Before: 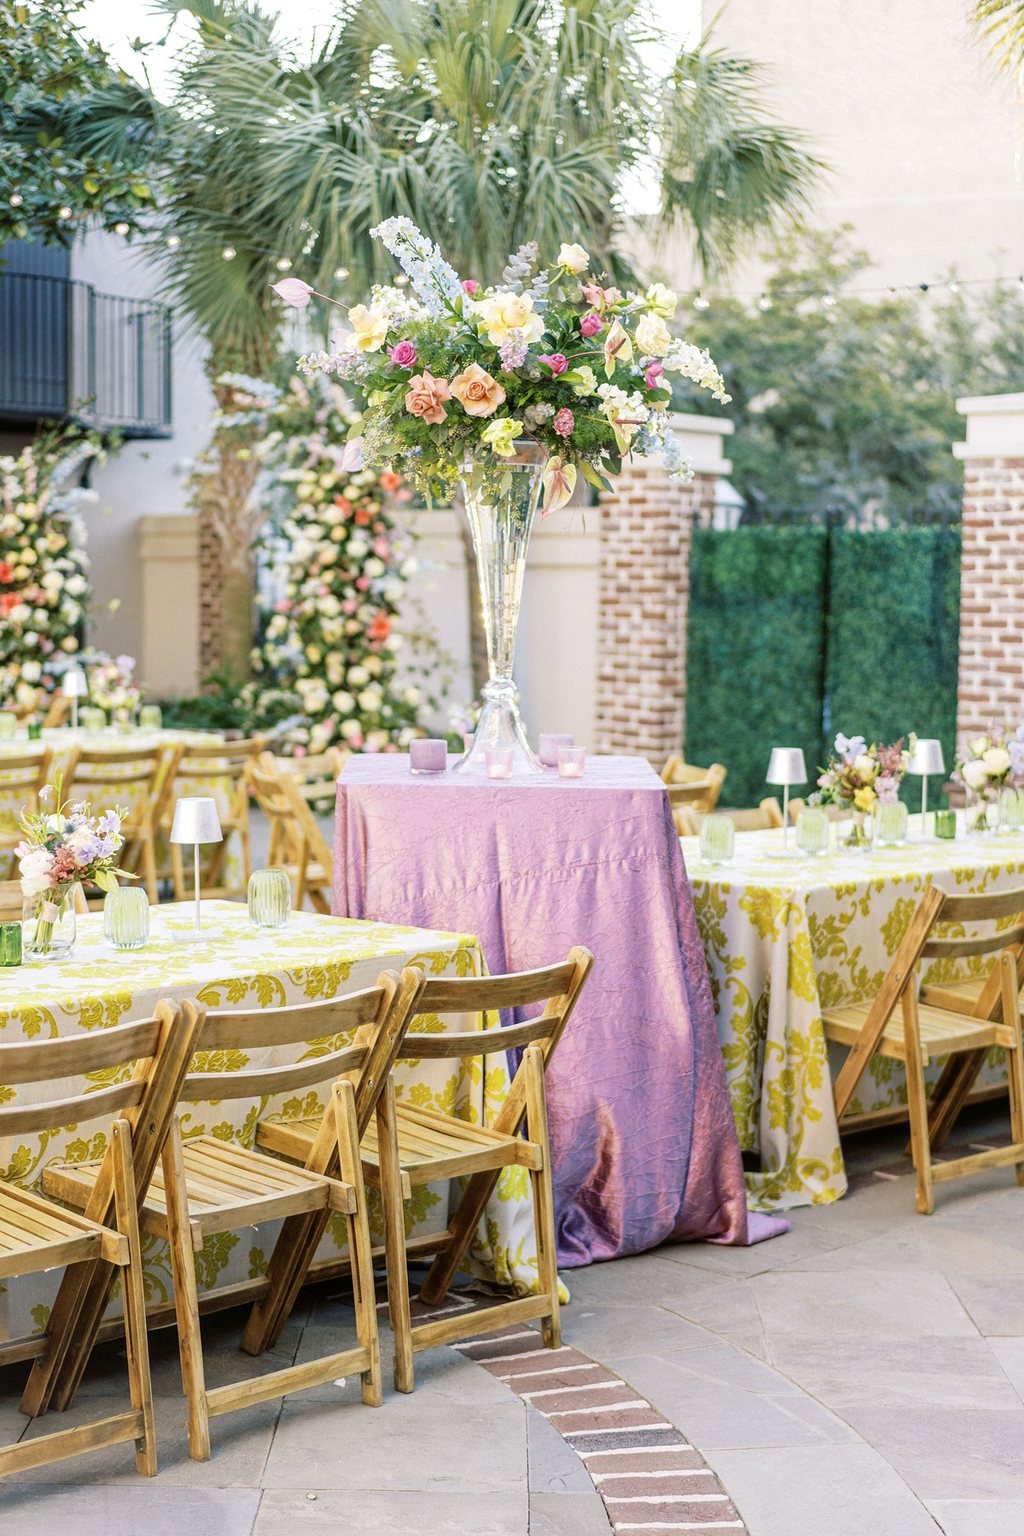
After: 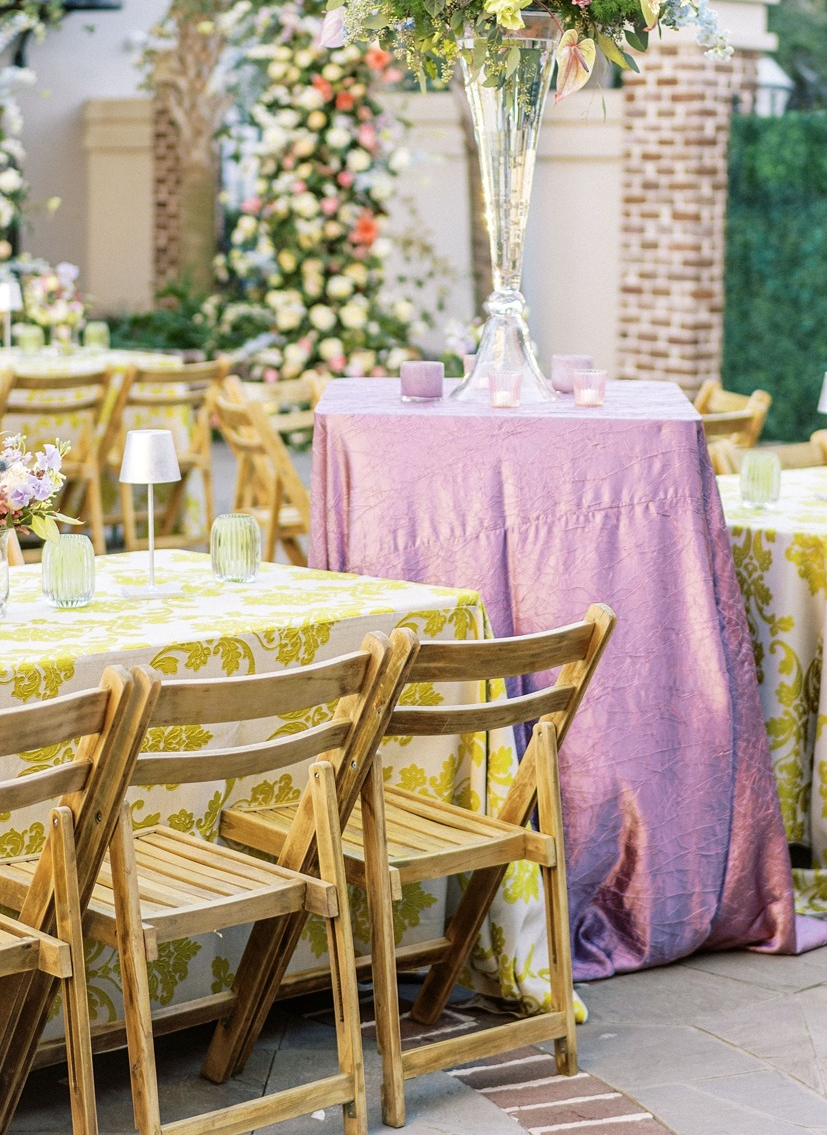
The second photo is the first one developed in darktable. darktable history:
crop: left 6.689%, top 28.096%, right 24.32%, bottom 8.838%
